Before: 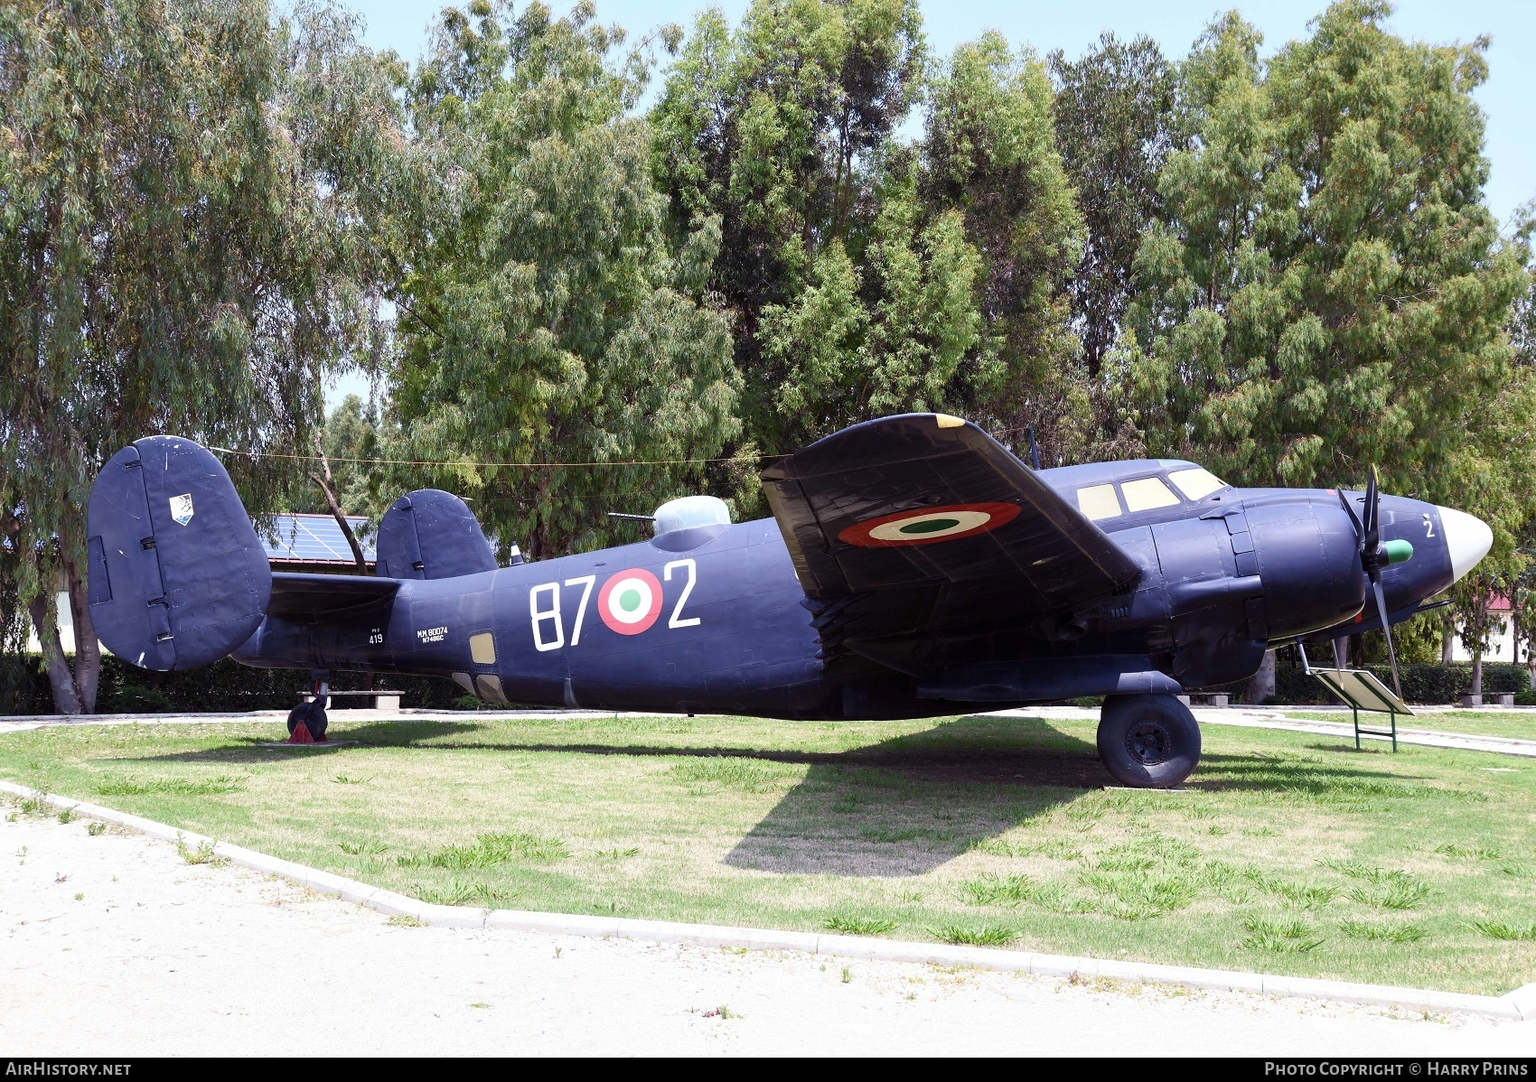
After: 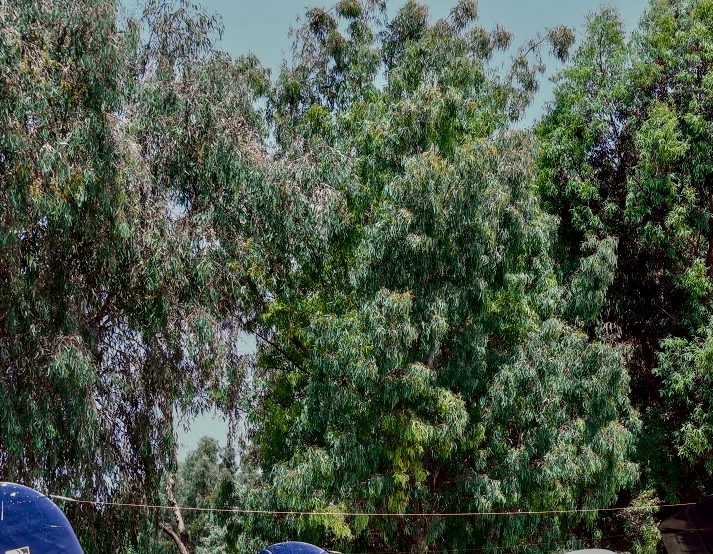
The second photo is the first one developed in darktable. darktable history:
tone equalizer: -8 EV -0.002 EV, -7 EV 0.005 EV, -6 EV -0.008 EV, -5 EV 0.007 EV, -4 EV -0.042 EV, -3 EV -0.233 EV, -2 EV -0.662 EV, -1 EV -0.983 EV, +0 EV -0.969 EV, smoothing diameter 2%, edges refinement/feathering 20, mask exposure compensation -1.57 EV, filter diffusion 5
local contrast: detail 130%
tone curve: curves: ch0 [(0, 0) (0.068, 0.031) (0.183, 0.13) (0.341, 0.319) (0.547, 0.545) (0.828, 0.817) (1, 0.968)]; ch1 [(0, 0) (0.23, 0.166) (0.34, 0.308) (0.371, 0.337) (0.429, 0.408) (0.477, 0.466) (0.499, 0.5) (0.529, 0.528) (0.559, 0.578) (0.743, 0.798) (1, 1)]; ch2 [(0, 0) (0.431, 0.419) (0.495, 0.502) (0.524, 0.525) (0.568, 0.543) (0.6, 0.597) (0.634, 0.644) (0.728, 0.722) (1, 1)], color space Lab, independent channels, preserve colors none
contrast brightness saturation: contrast 0.07, brightness -0.14, saturation 0.11
exposure: exposure 0.081 EV, compensate highlight preservation false
crop and rotate: left 10.817%, top 0.062%, right 47.194%, bottom 53.626%
